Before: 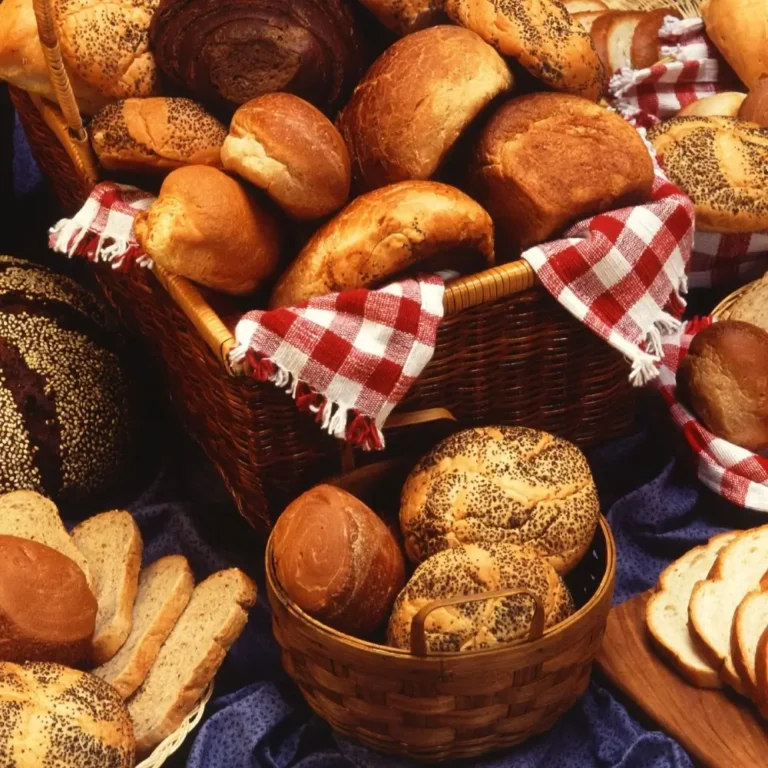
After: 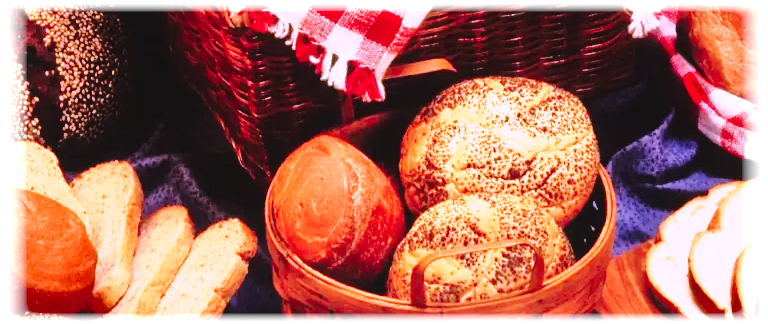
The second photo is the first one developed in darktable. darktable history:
base curve: curves: ch0 [(0, 0) (0.028, 0.03) (0.121, 0.232) (0.46, 0.748) (0.859, 0.968) (1, 1)], preserve colors none
crop: top 45.551%, bottom 12.262%
contrast brightness saturation: contrast 0.2, brightness 0.16, saturation 0.22
white balance: red 1, blue 1
shadows and highlights: radius 108.52, shadows 44.07, highlights -67.8, low approximation 0.01, soften with gaussian
color correction: highlights a* 15.03, highlights b* -25.07
vignetting: fall-off start 93%, fall-off radius 5%, brightness 1, saturation -0.49, automatic ratio true, width/height ratio 1.332, shape 0.04, unbound false
tone equalizer: -8 EV -0.528 EV, -7 EV -0.319 EV, -6 EV -0.083 EV, -5 EV 0.413 EV, -4 EV 0.985 EV, -3 EV 0.791 EV, -2 EV -0.01 EV, -1 EV 0.14 EV, +0 EV -0.012 EV, smoothing 1
